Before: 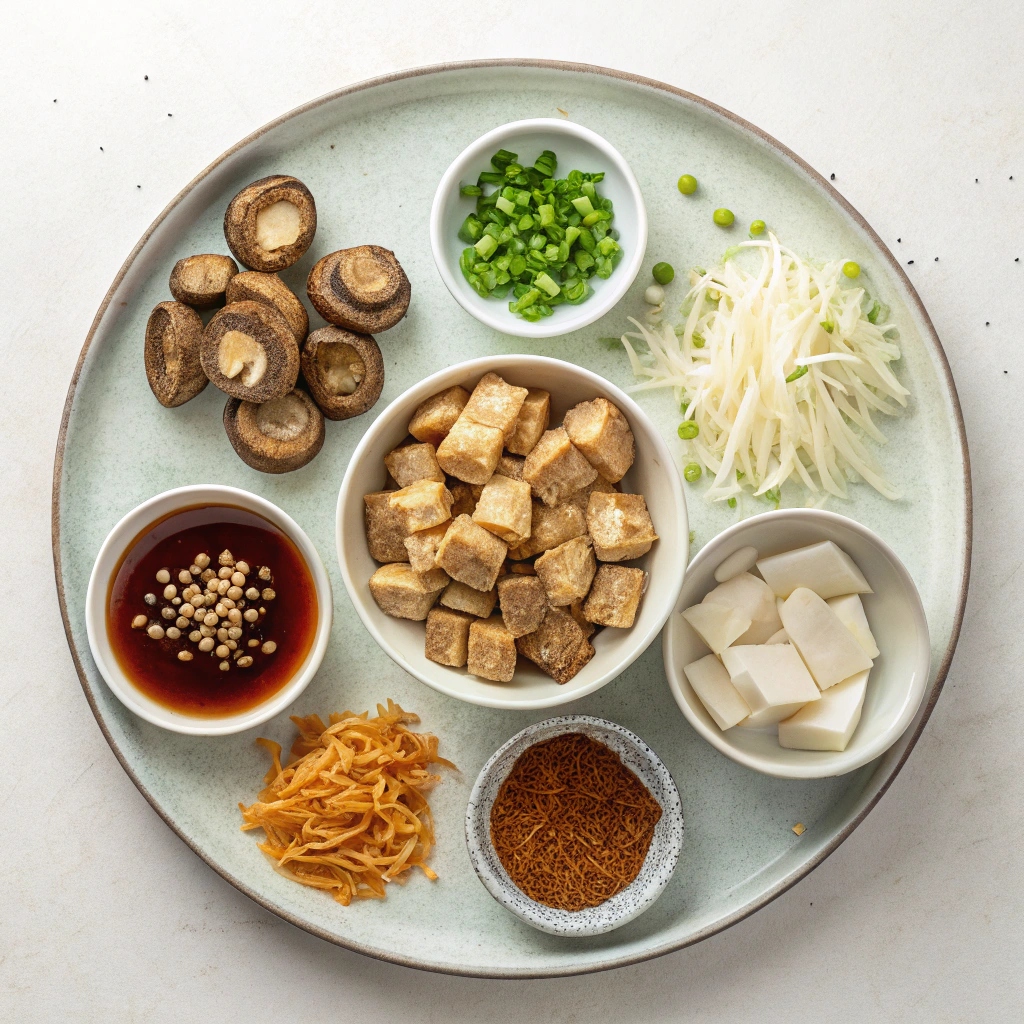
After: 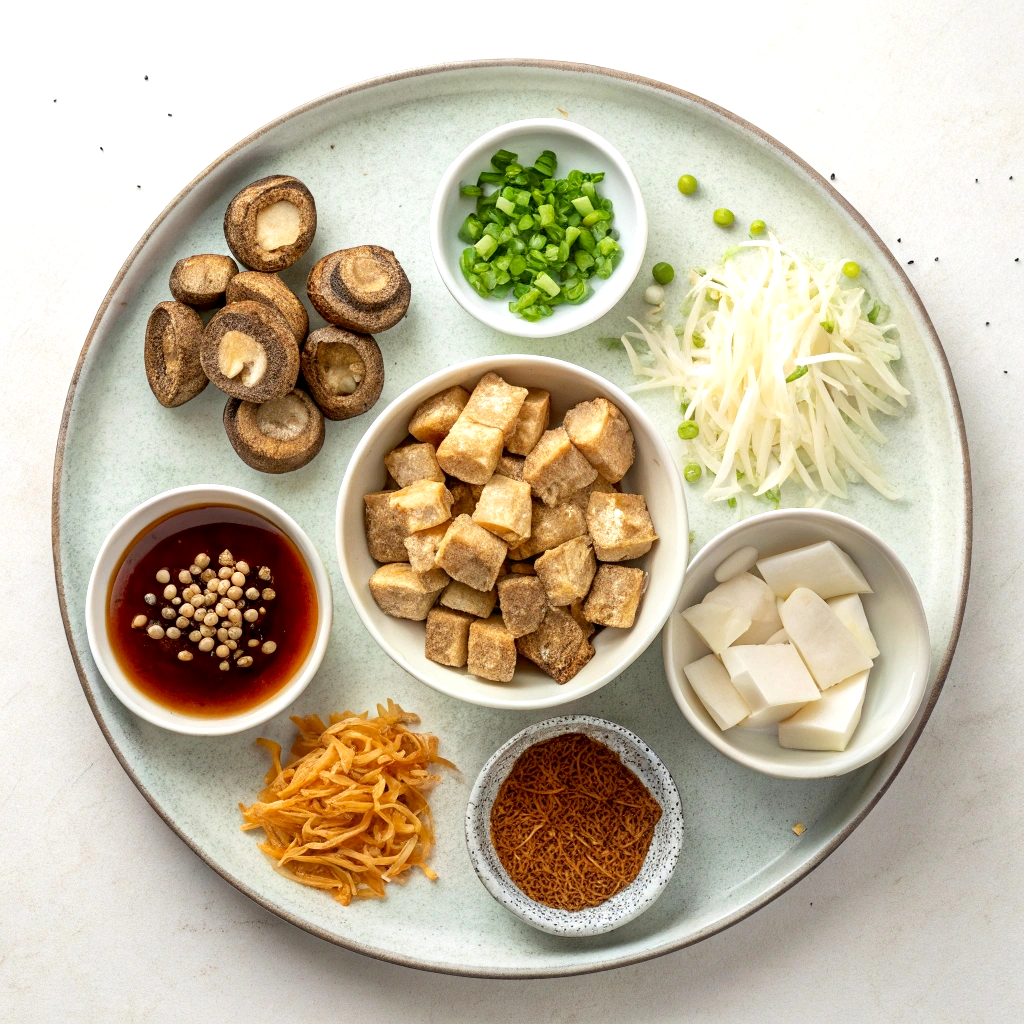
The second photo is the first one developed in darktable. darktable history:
exposure: black level correction 0.005, exposure 0.278 EV, compensate exposure bias true, compensate highlight preservation false
